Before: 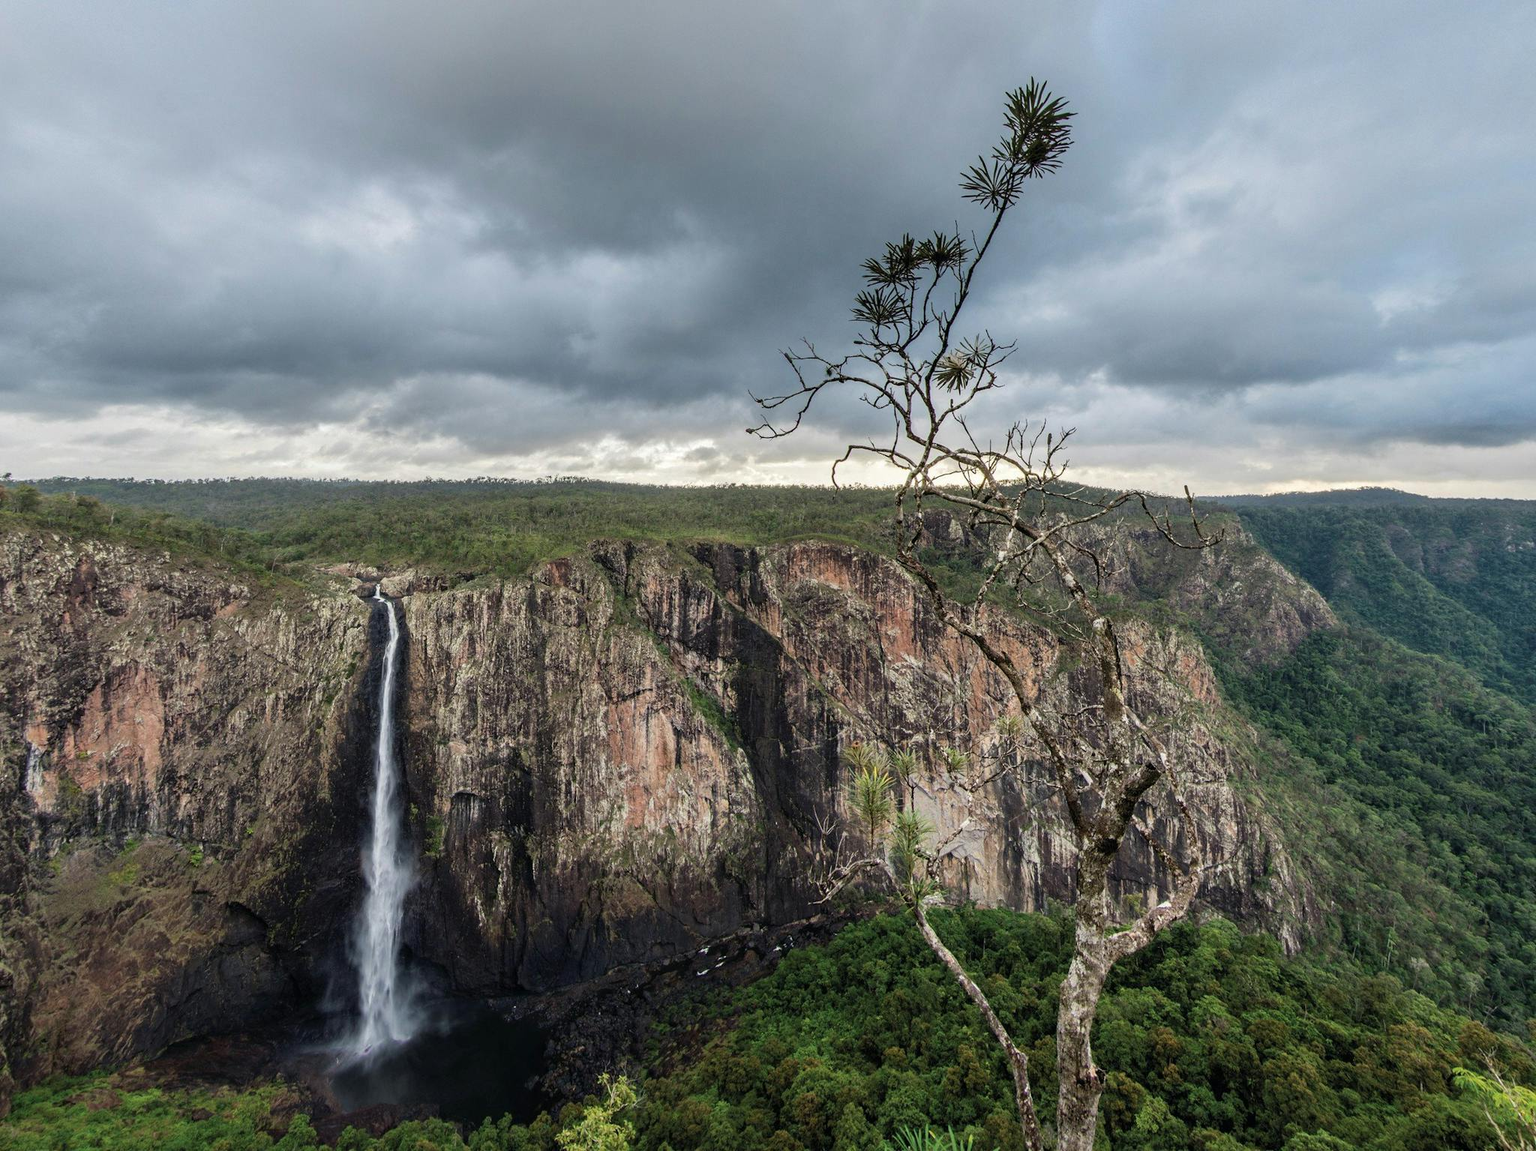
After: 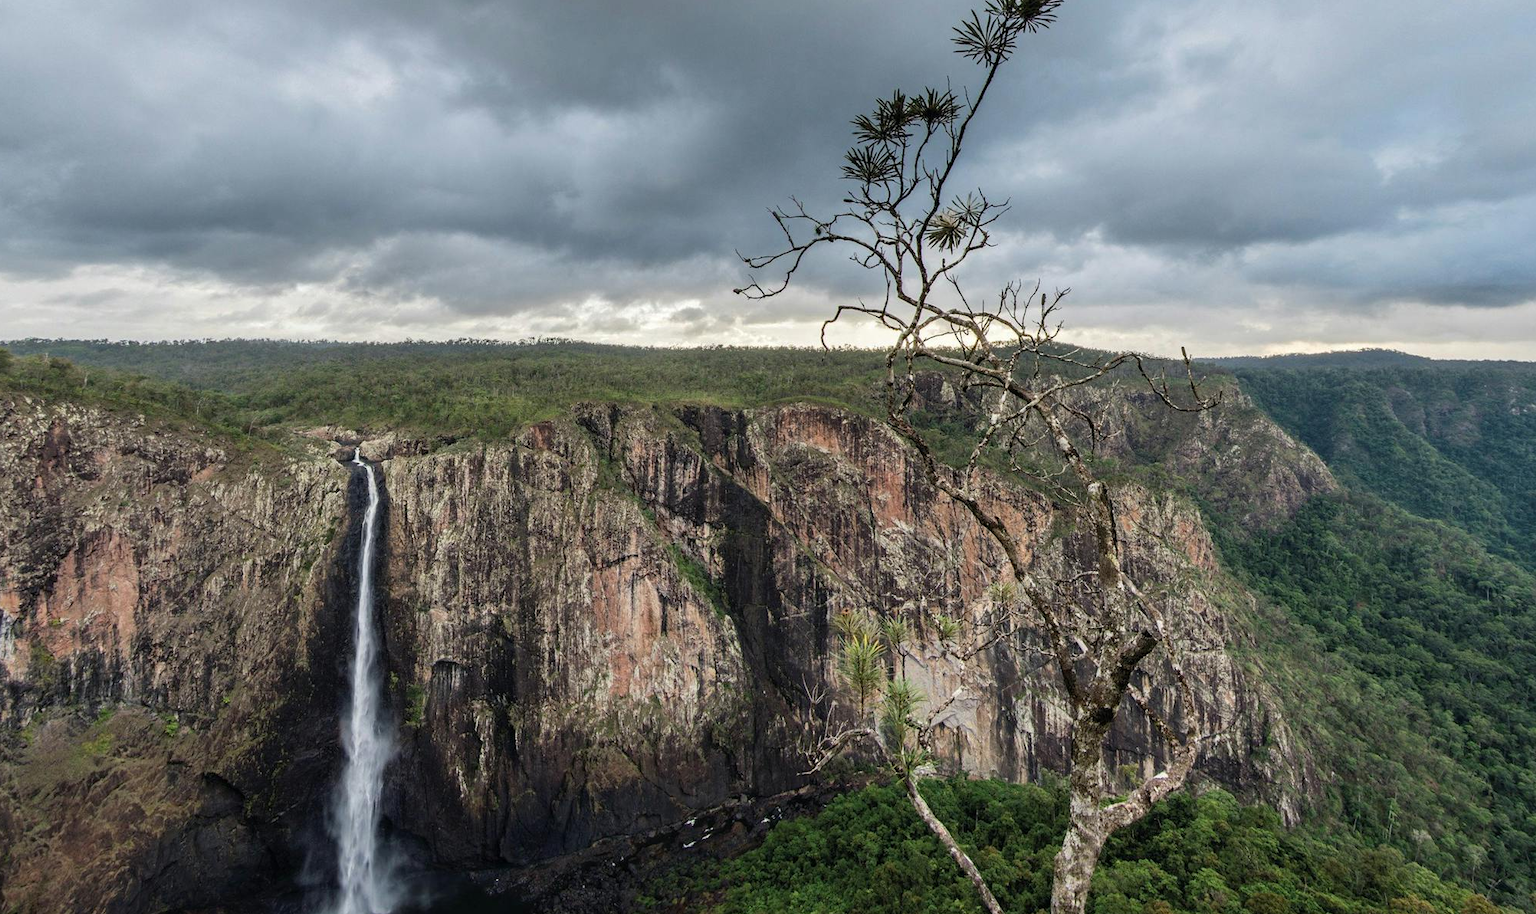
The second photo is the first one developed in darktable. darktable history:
crop and rotate: left 1.896%, top 12.813%, right 0.23%, bottom 9.419%
